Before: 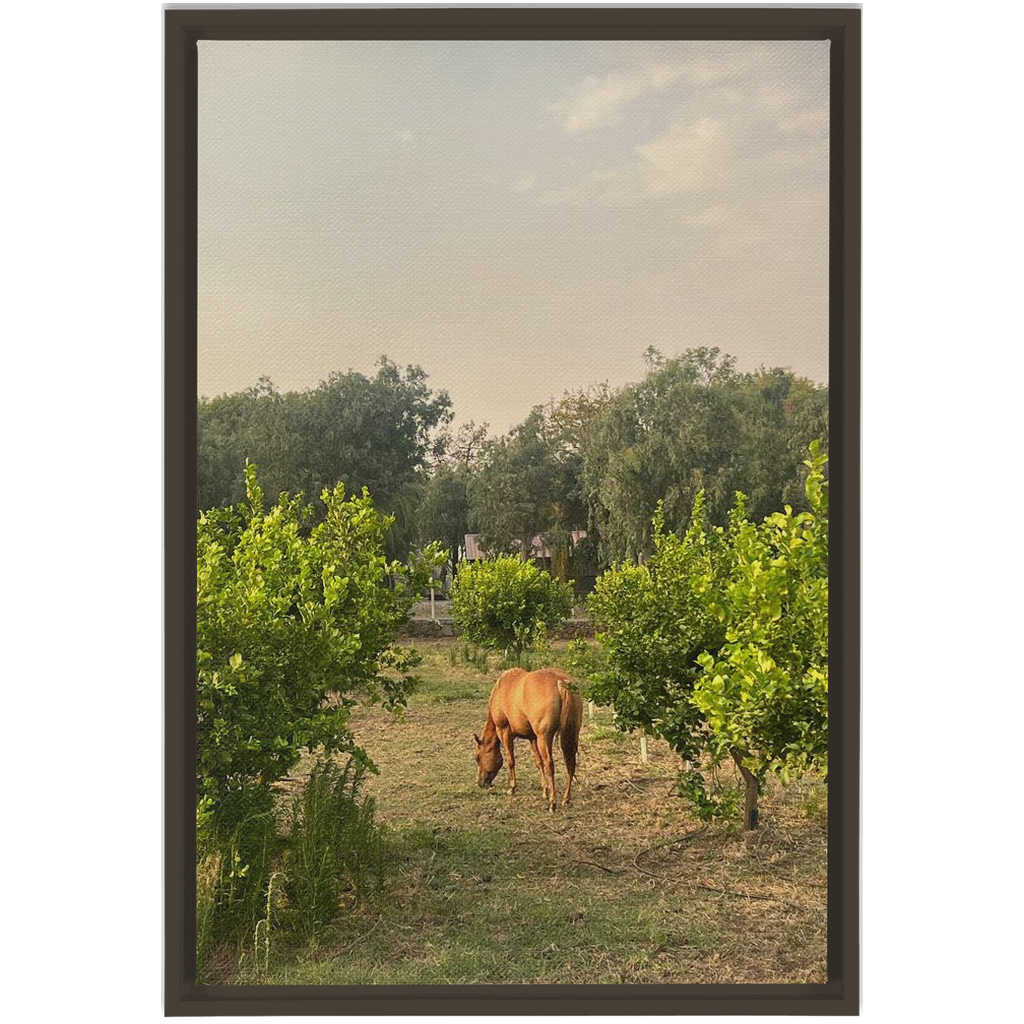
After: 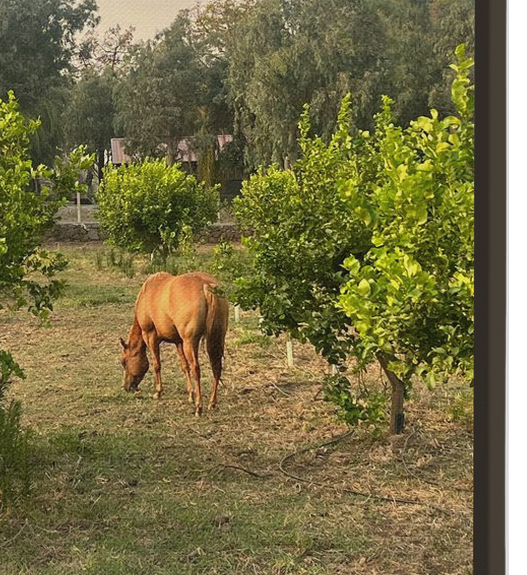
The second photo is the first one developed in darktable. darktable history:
crop: left 34.667%, top 38.706%, right 13.781%, bottom 5.124%
